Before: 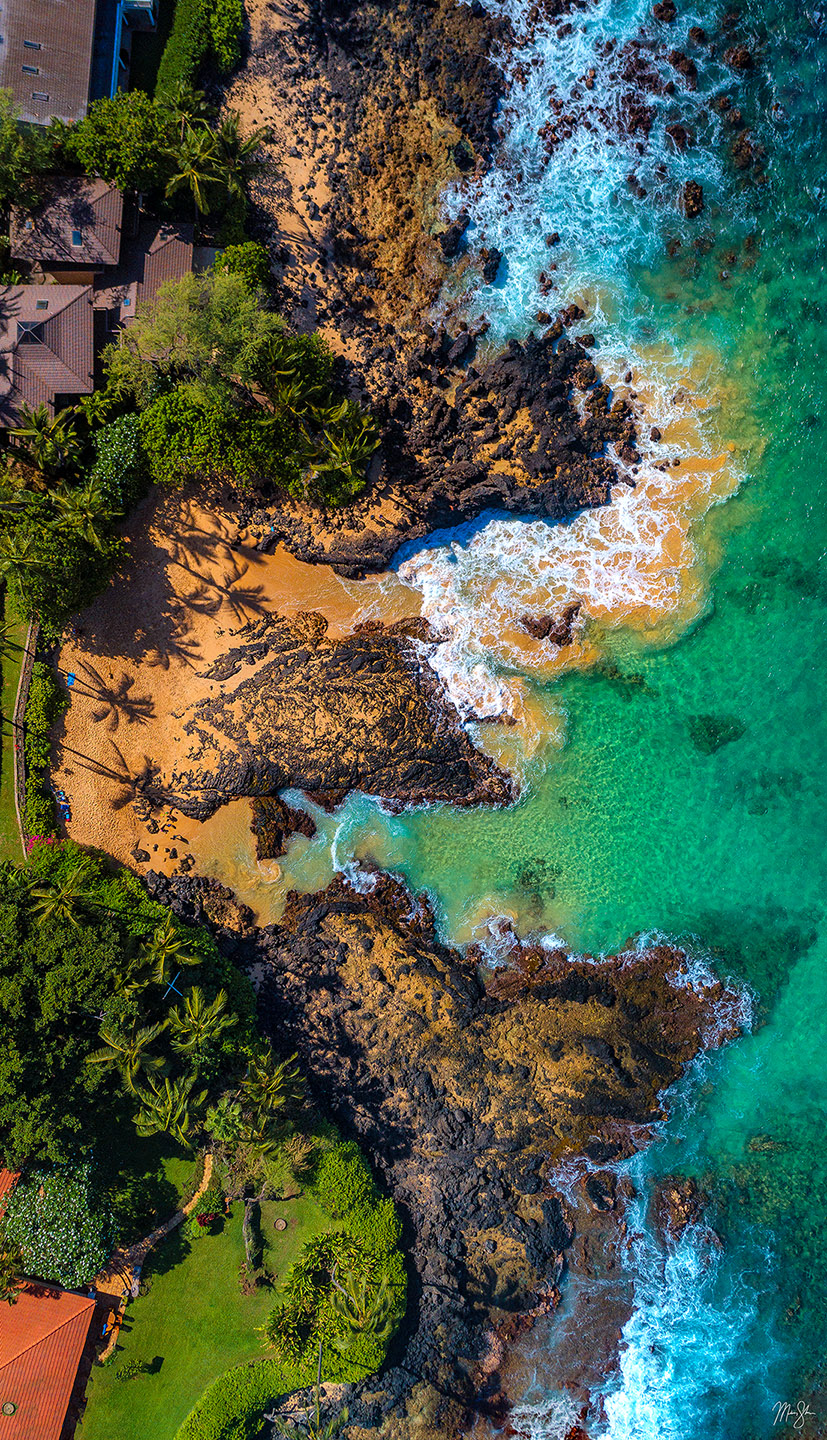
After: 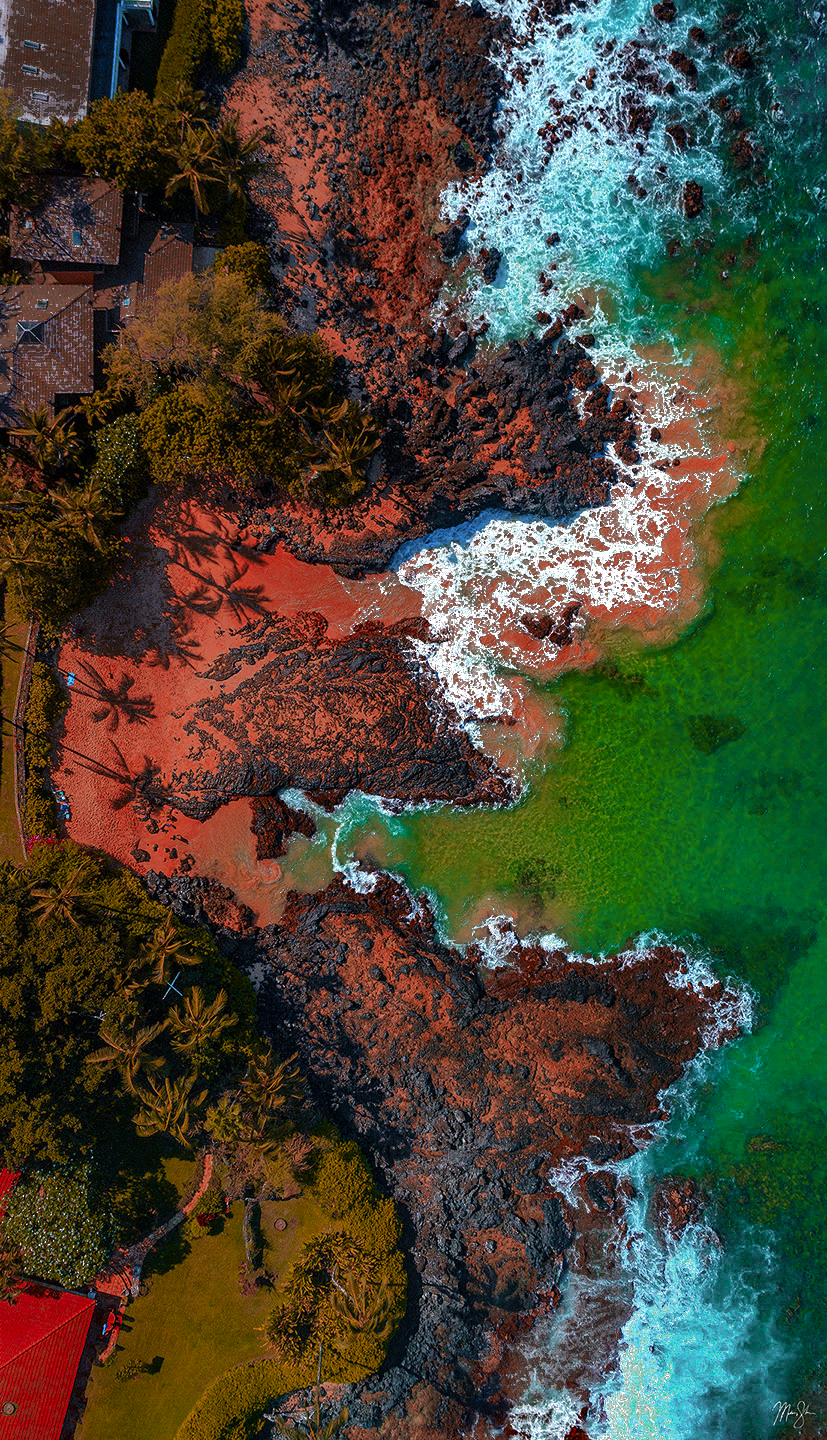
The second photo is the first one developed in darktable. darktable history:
color zones: curves: ch0 [(0, 0.299) (0.25, 0.383) (0.456, 0.352) (0.736, 0.571)]; ch1 [(0, 0.63) (0.151, 0.568) (0.254, 0.416) (0.47, 0.558) (0.732, 0.37) (0.909, 0.492)]; ch2 [(0.004, 0.604) (0.158, 0.443) (0.257, 0.403) (0.761, 0.468)], process mode strong
